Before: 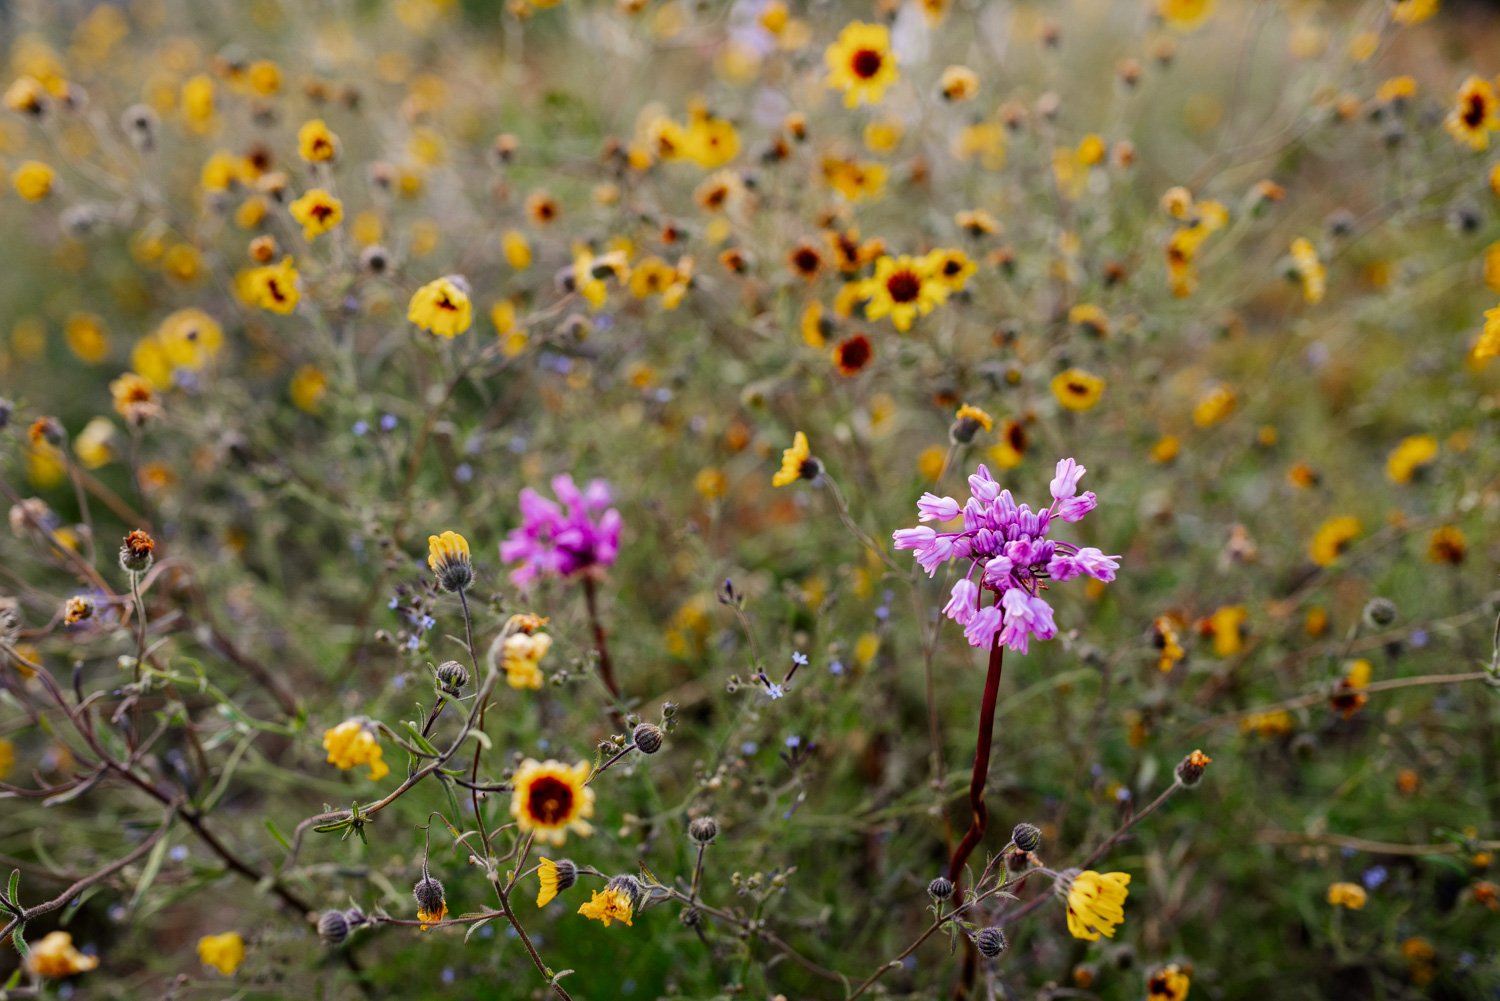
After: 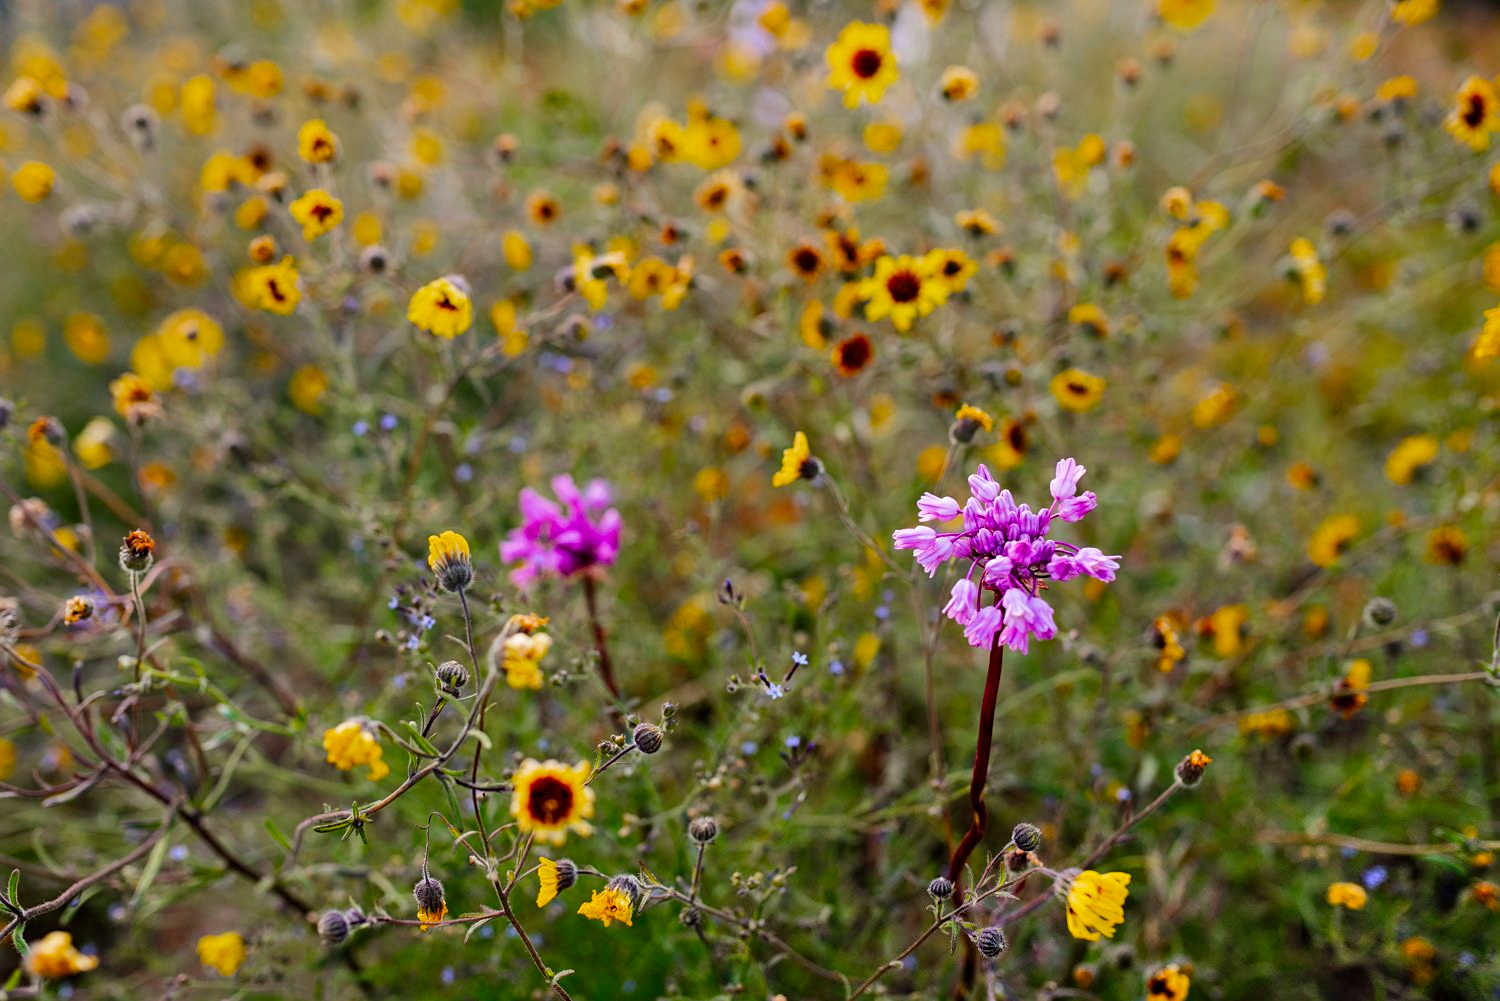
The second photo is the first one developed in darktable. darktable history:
shadows and highlights: soften with gaussian
sharpen: amount 0.2
color balance rgb: perceptual saturation grading › global saturation 20%, global vibrance 20%
